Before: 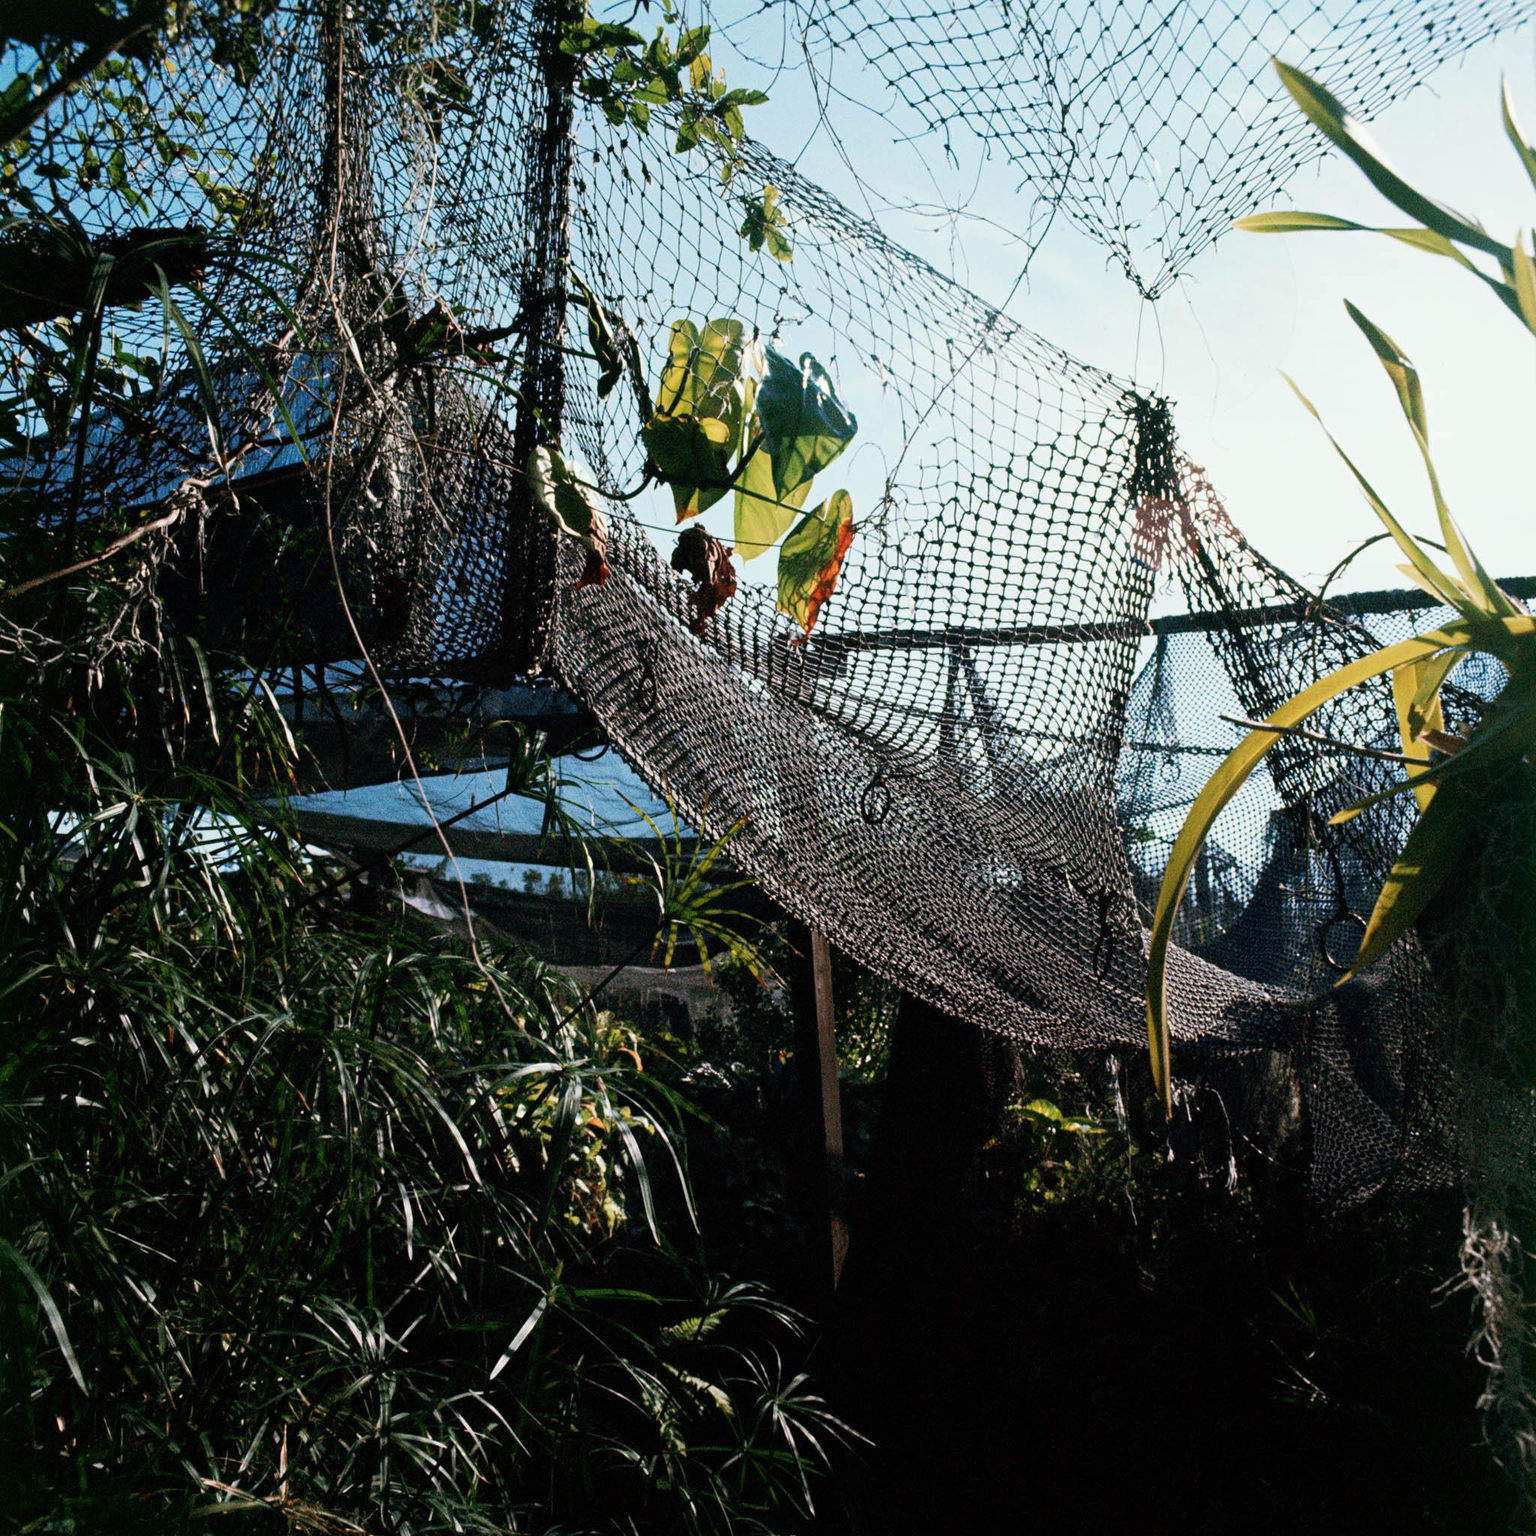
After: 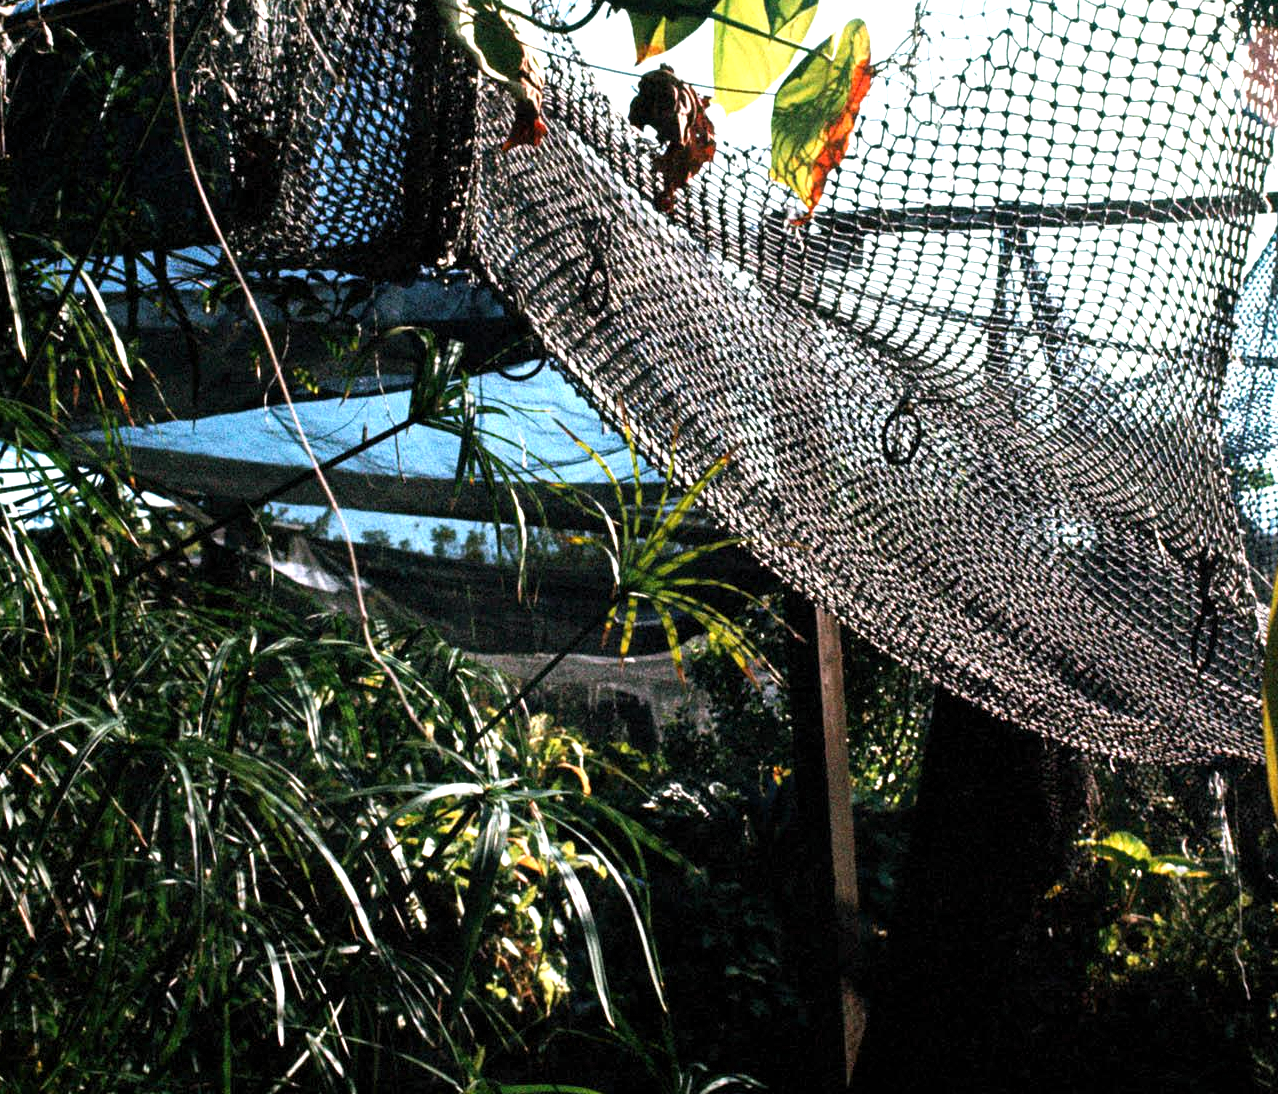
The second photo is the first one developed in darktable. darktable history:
levels: mode automatic, black 3.75%, levels [0.116, 0.574, 1]
exposure: black level correction 0, exposure 1.096 EV, compensate exposure bias true, compensate highlight preservation false
crop: left 13.008%, top 30.962%, right 24.555%, bottom 15.612%
color zones: curves: ch1 [(0, 0.525) (0.143, 0.556) (0.286, 0.52) (0.429, 0.5) (0.571, 0.5) (0.714, 0.5) (0.857, 0.503) (1, 0.525)]
